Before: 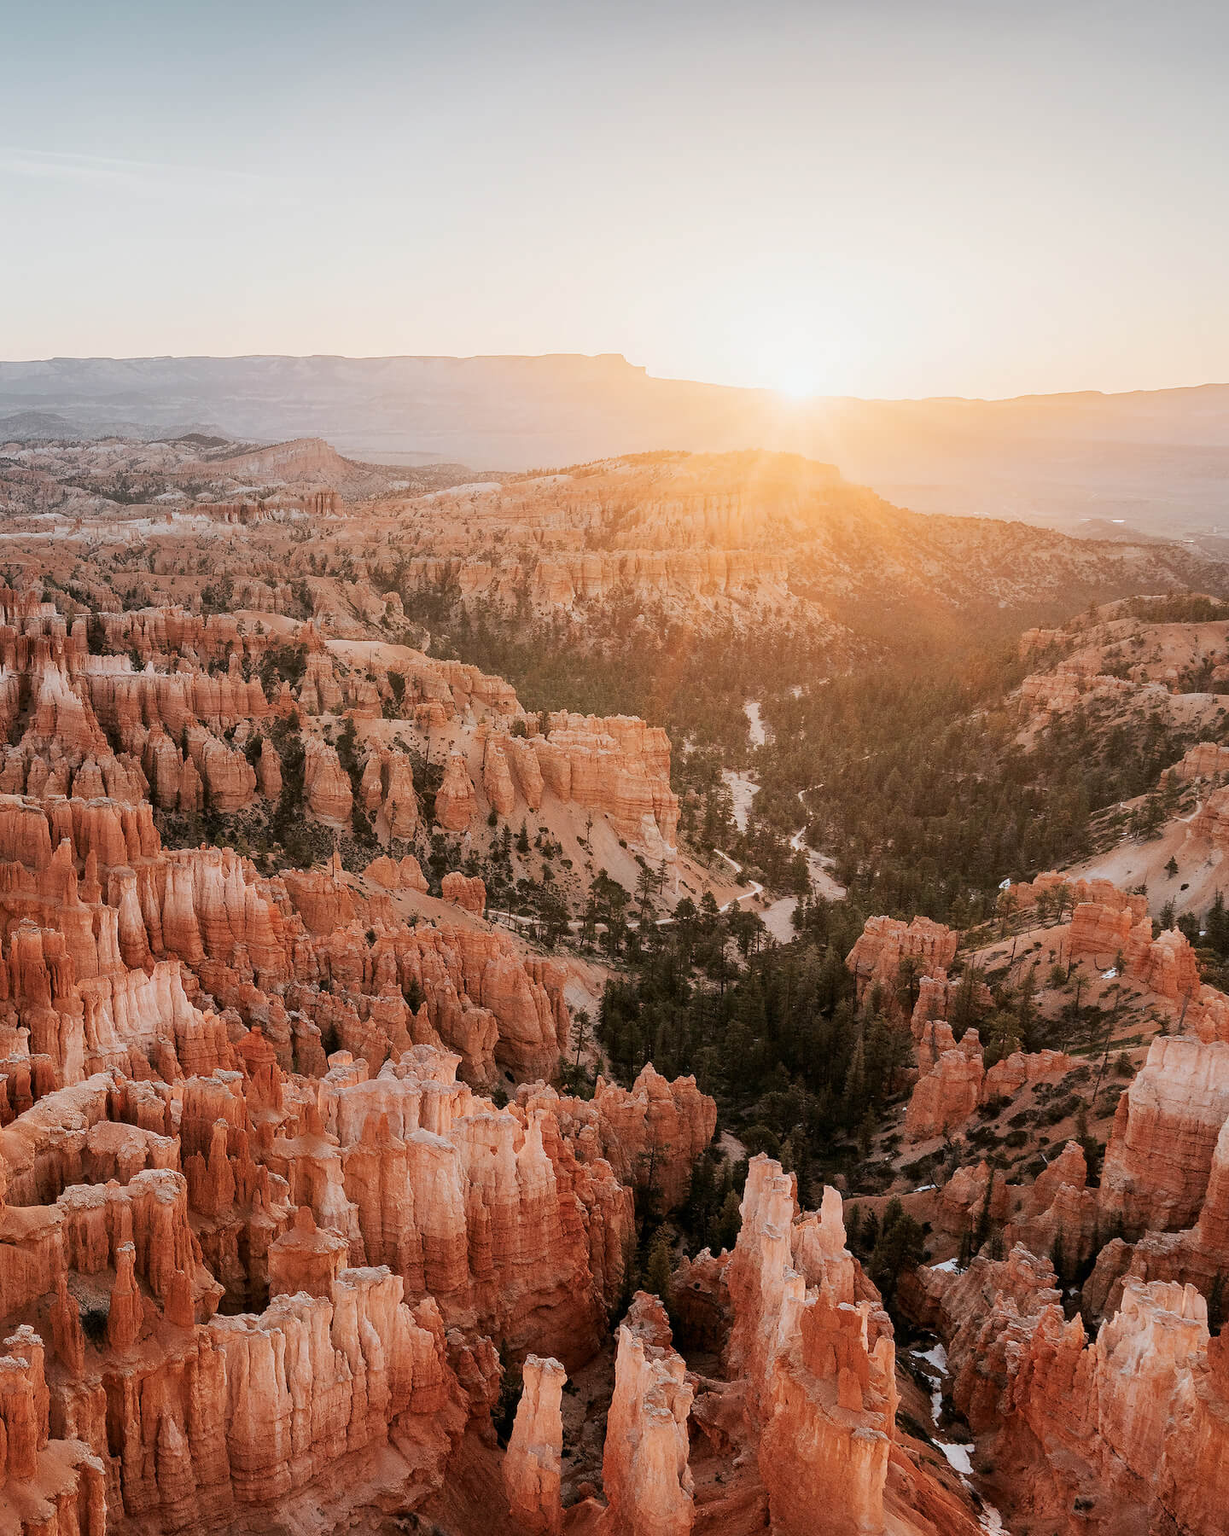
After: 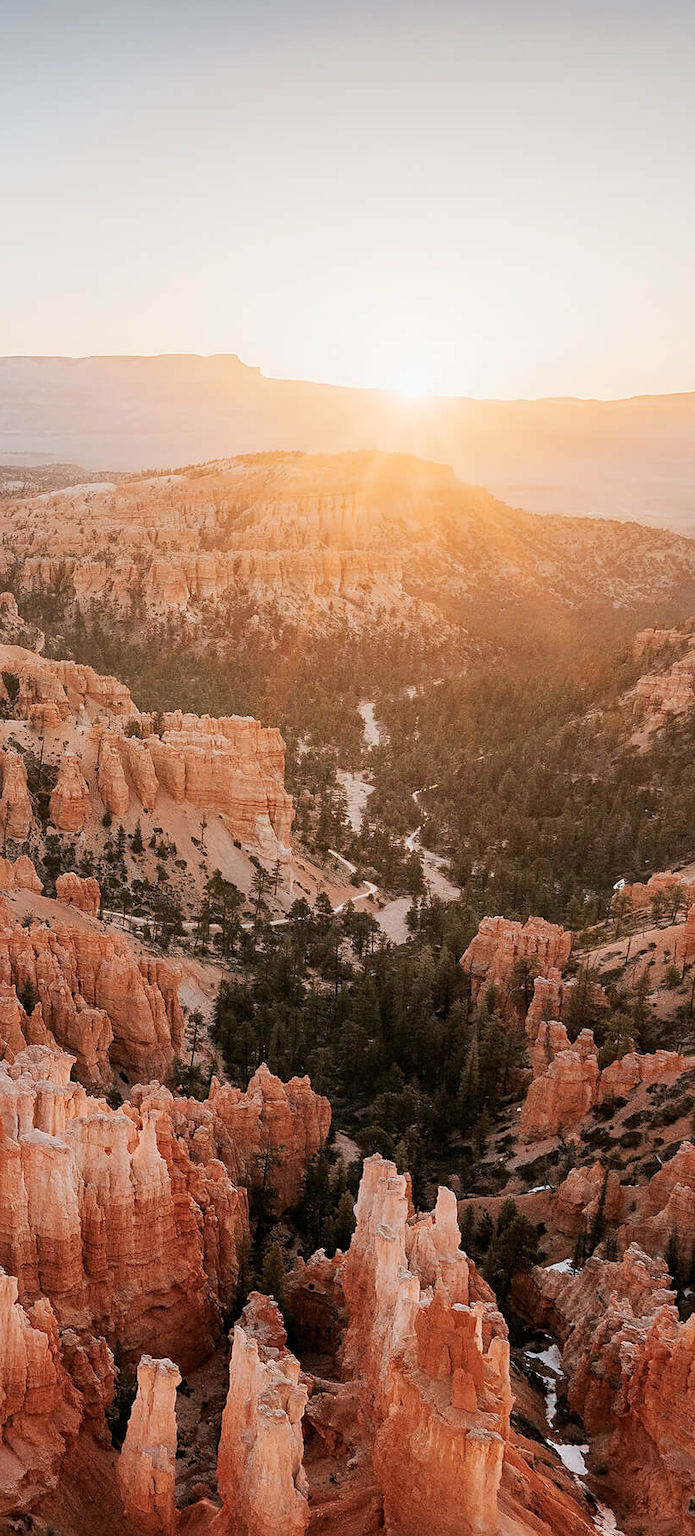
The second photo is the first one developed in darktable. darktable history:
levels: levels [0, 0.492, 0.984]
sharpen: amount 0.2
crop: left 31.458%, top 0%, right 11.876%
